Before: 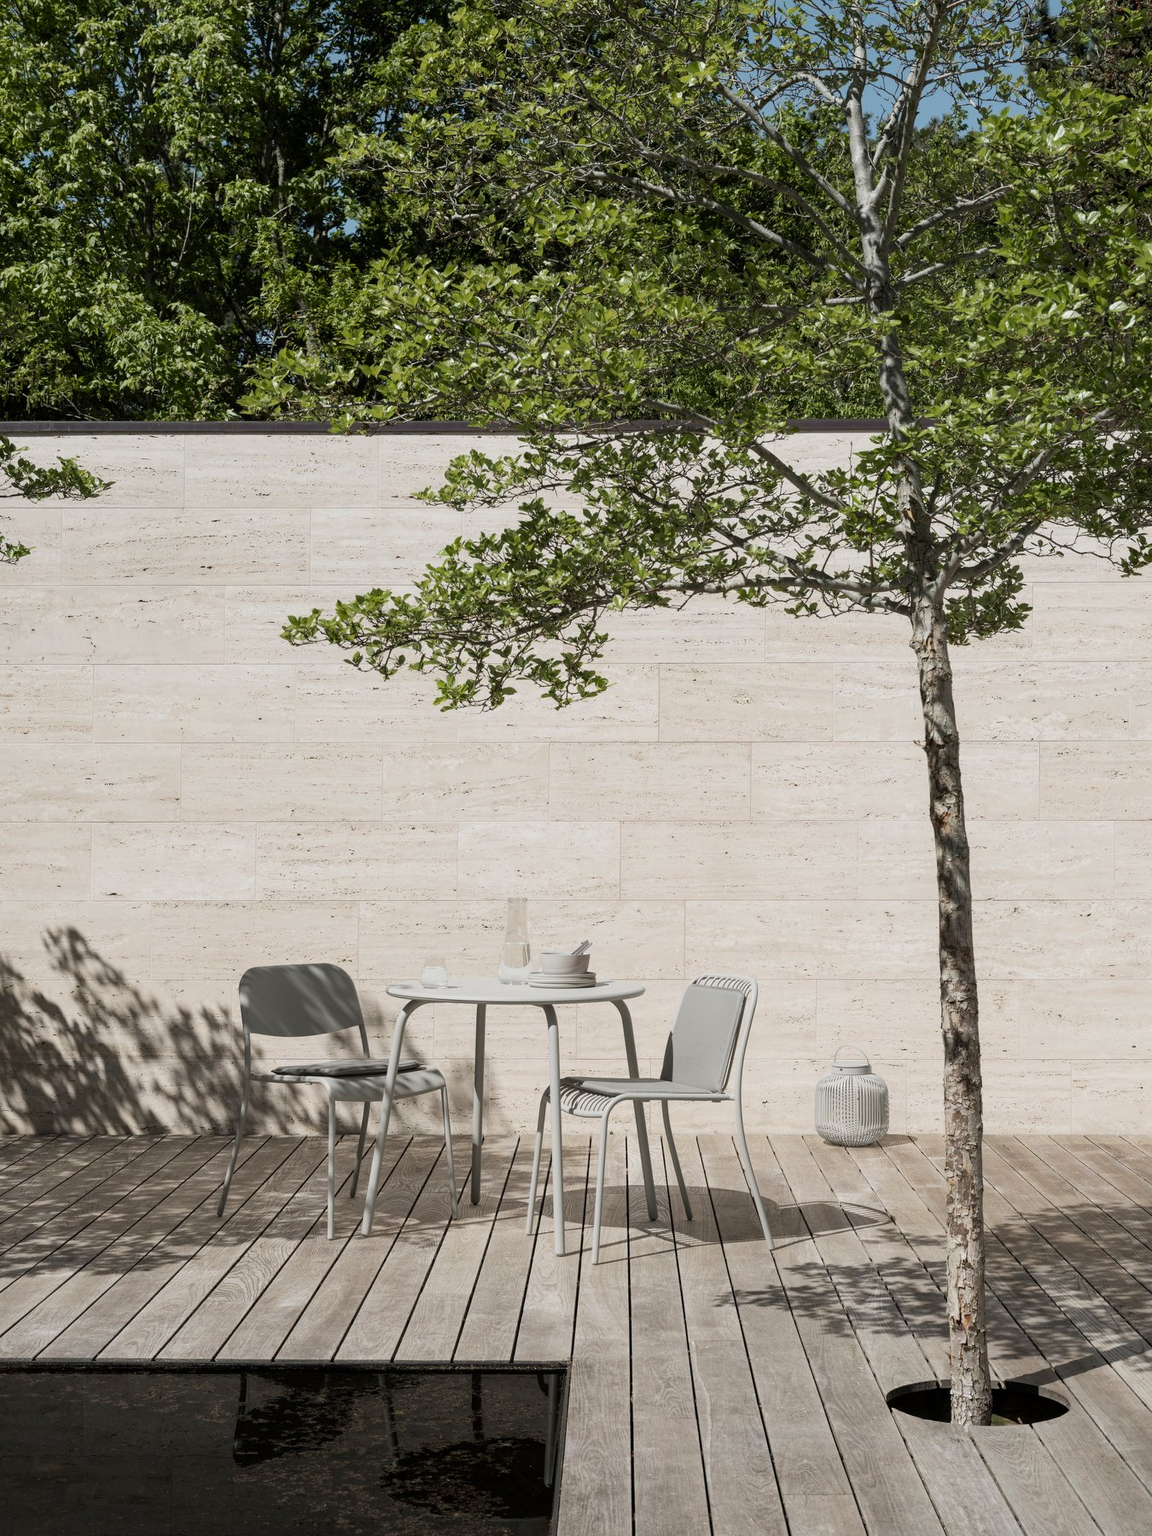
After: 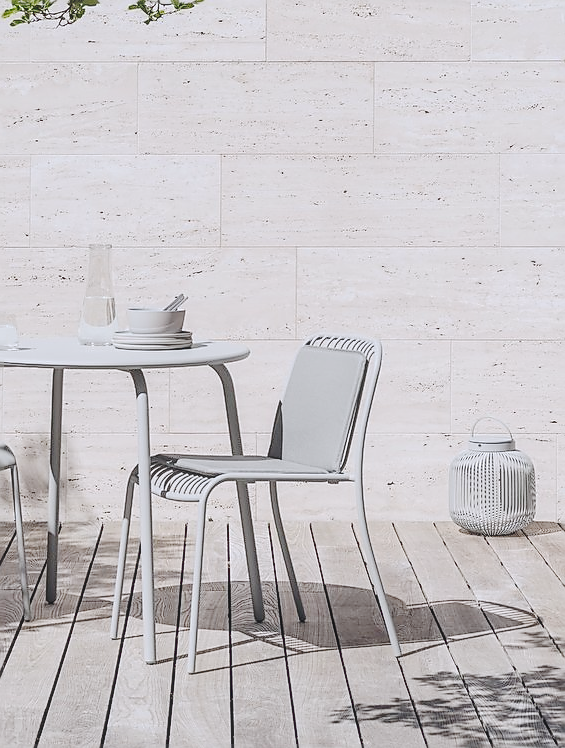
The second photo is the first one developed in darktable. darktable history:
contrast brightness saturation: contrast 0.205, brightness 0.158, saturation 0.227
exposure: black level correction -0.037, exposure -0.497 EV, compensate highlight preservation false
crop: left 37.493%, top 44.924%, right 20.615%, bottom 13.518%
local contrast: on, module defaults
tone curve: curves: ch0 [(0, 0) (0.003, 0.057) (0.011, 0.061) (0.025, 0.065) (0.044, 0.075) (0.069, 0.082) (0.1, 0.09) (0.136, 0.102) (0.177, 0.145) (0.224, 0.195) (0.277, 0.27) (0.335, 0.374) (0.399, 0.486) (0.468, 0.578) (0.543, 0.652) (0.623, 0.717) (0.709, 0.778) (0.801, 0.837) (0.898, 0.909) (1, 1)], preserve colors none
sharpen: radius 1.348, amount 1.244, threshold 0.83
color calibration: illuminant as shot in camera, x 0.358, y 0.373, temperature 4628.91 K
